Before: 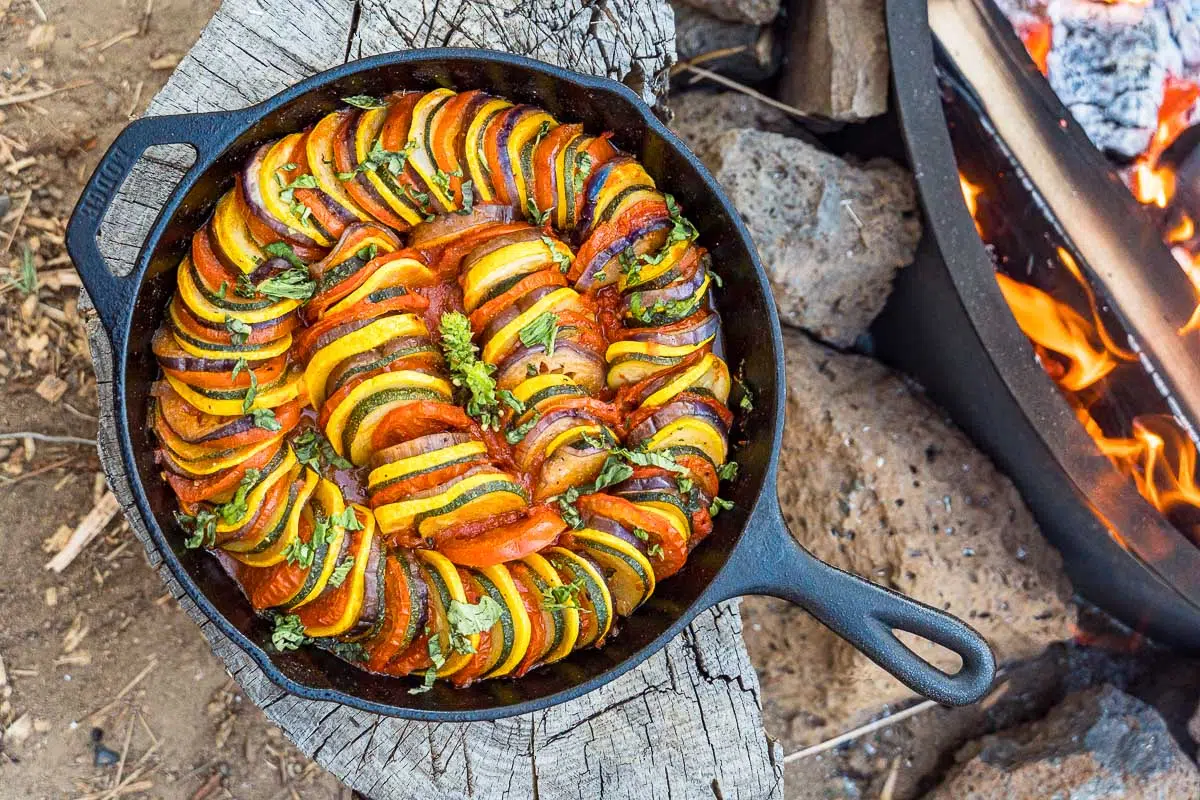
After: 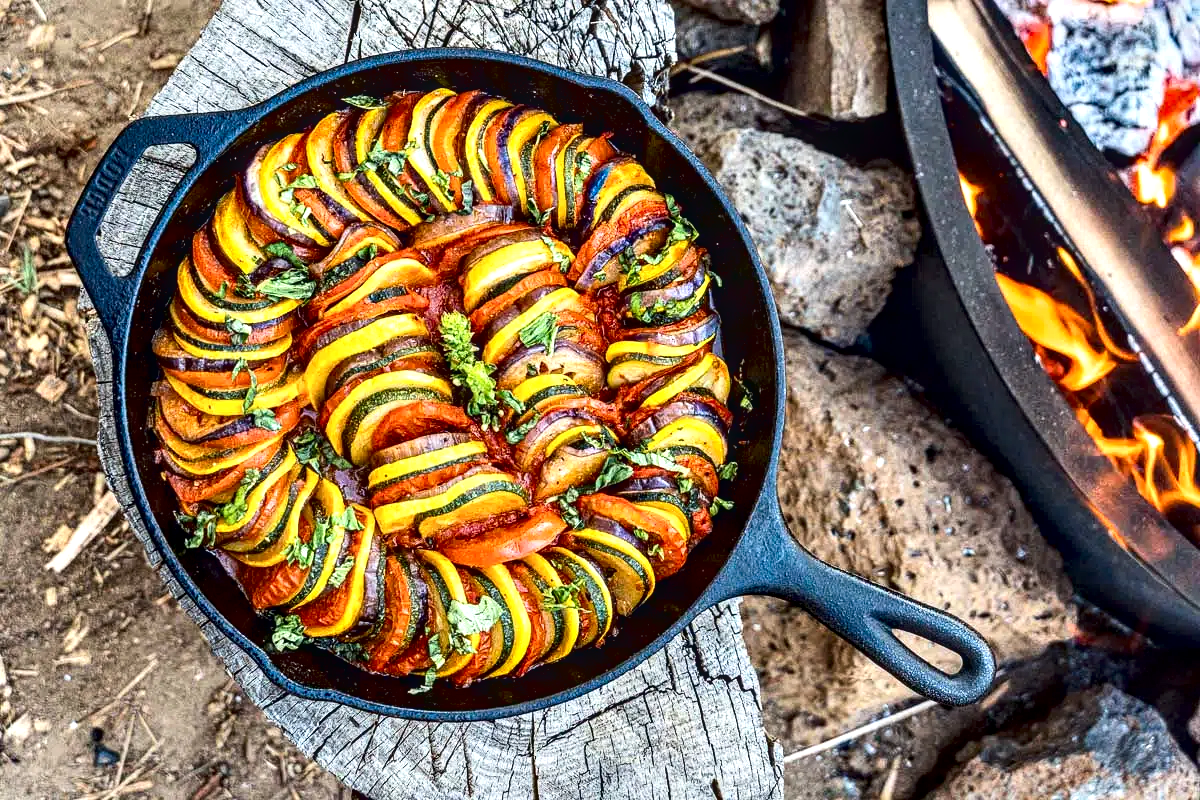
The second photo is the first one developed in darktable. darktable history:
contrast brightness saturation: contrast 0.14
contrast equalizer: y [[0.6 ×6], [0.55 ×6], [0 ×6], [0 ×6], [0 ×6]]
local contrast: on, module defaults
